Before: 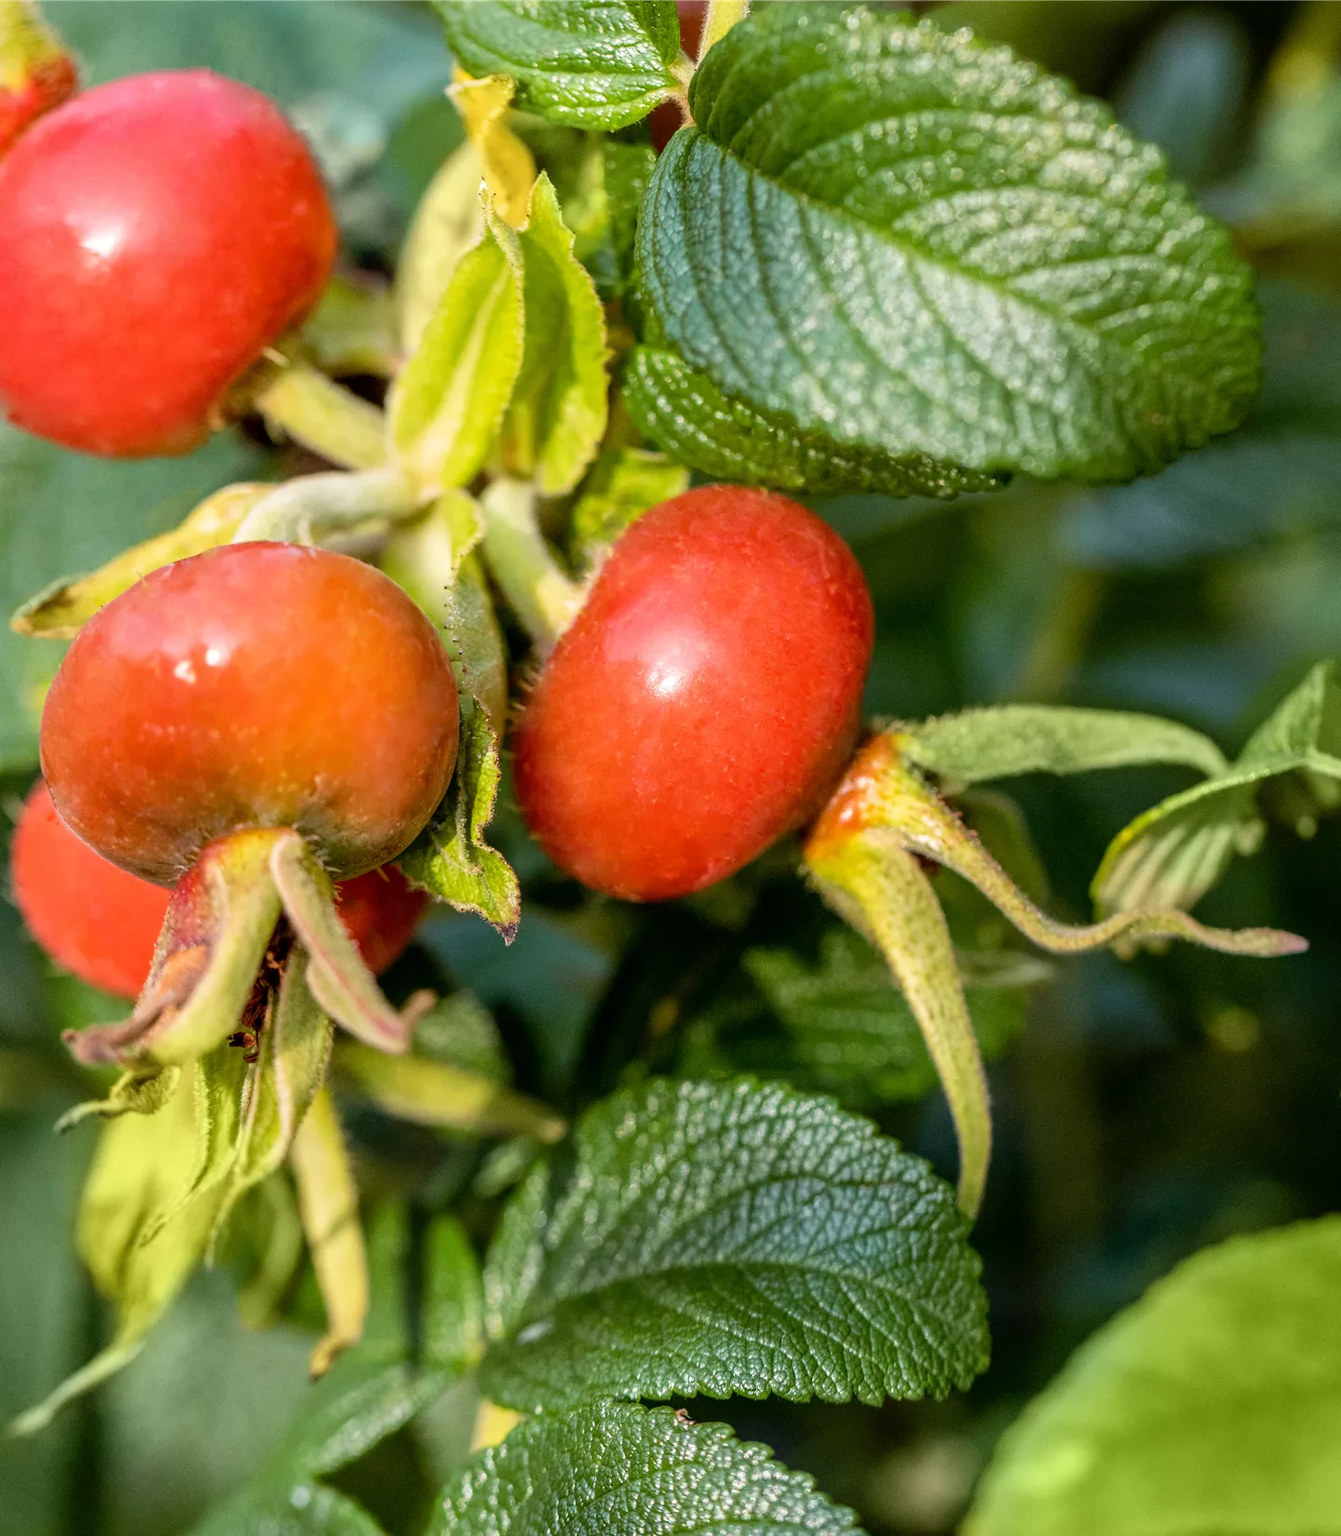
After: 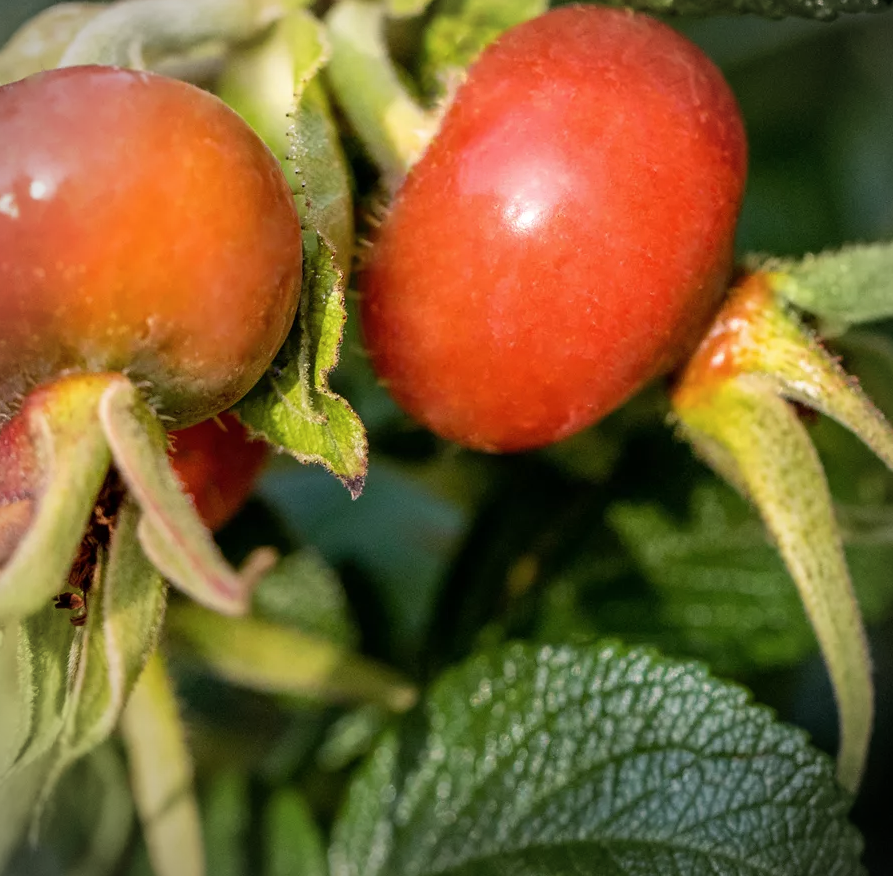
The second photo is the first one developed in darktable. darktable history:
graduated density: rotation -180°, offset 27.42
crop: left 13.312%, top 31.28%, right 24.627%, bottom 15.582%
vignetting: fall-off start 87%, automatic ratio true
contrast brightness saturation: saturation -0.05
